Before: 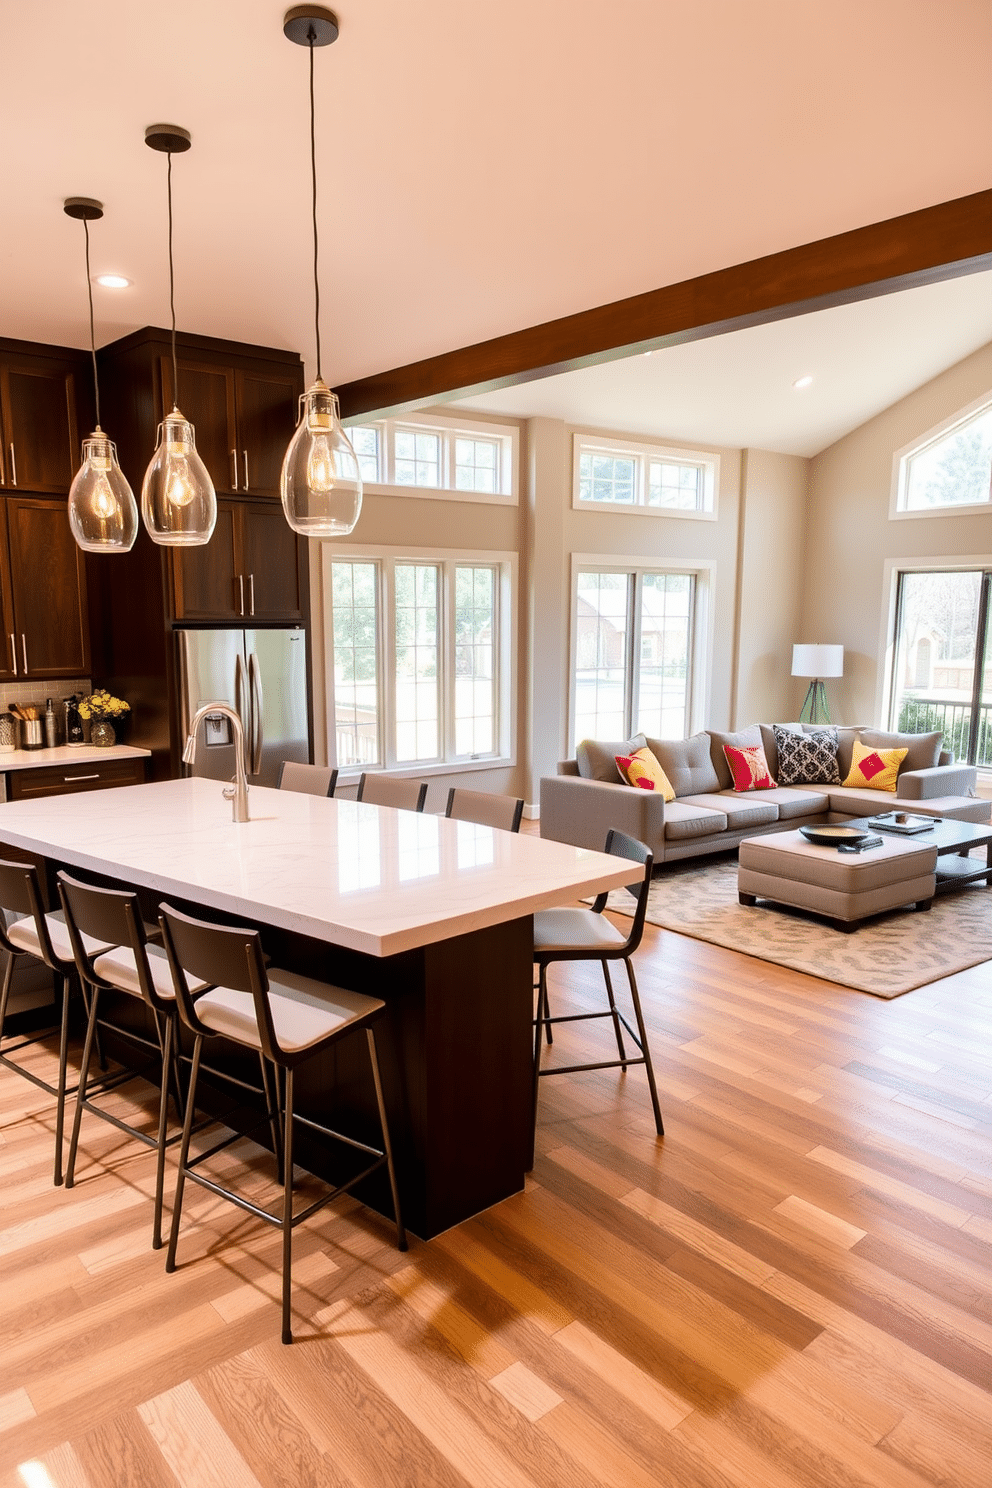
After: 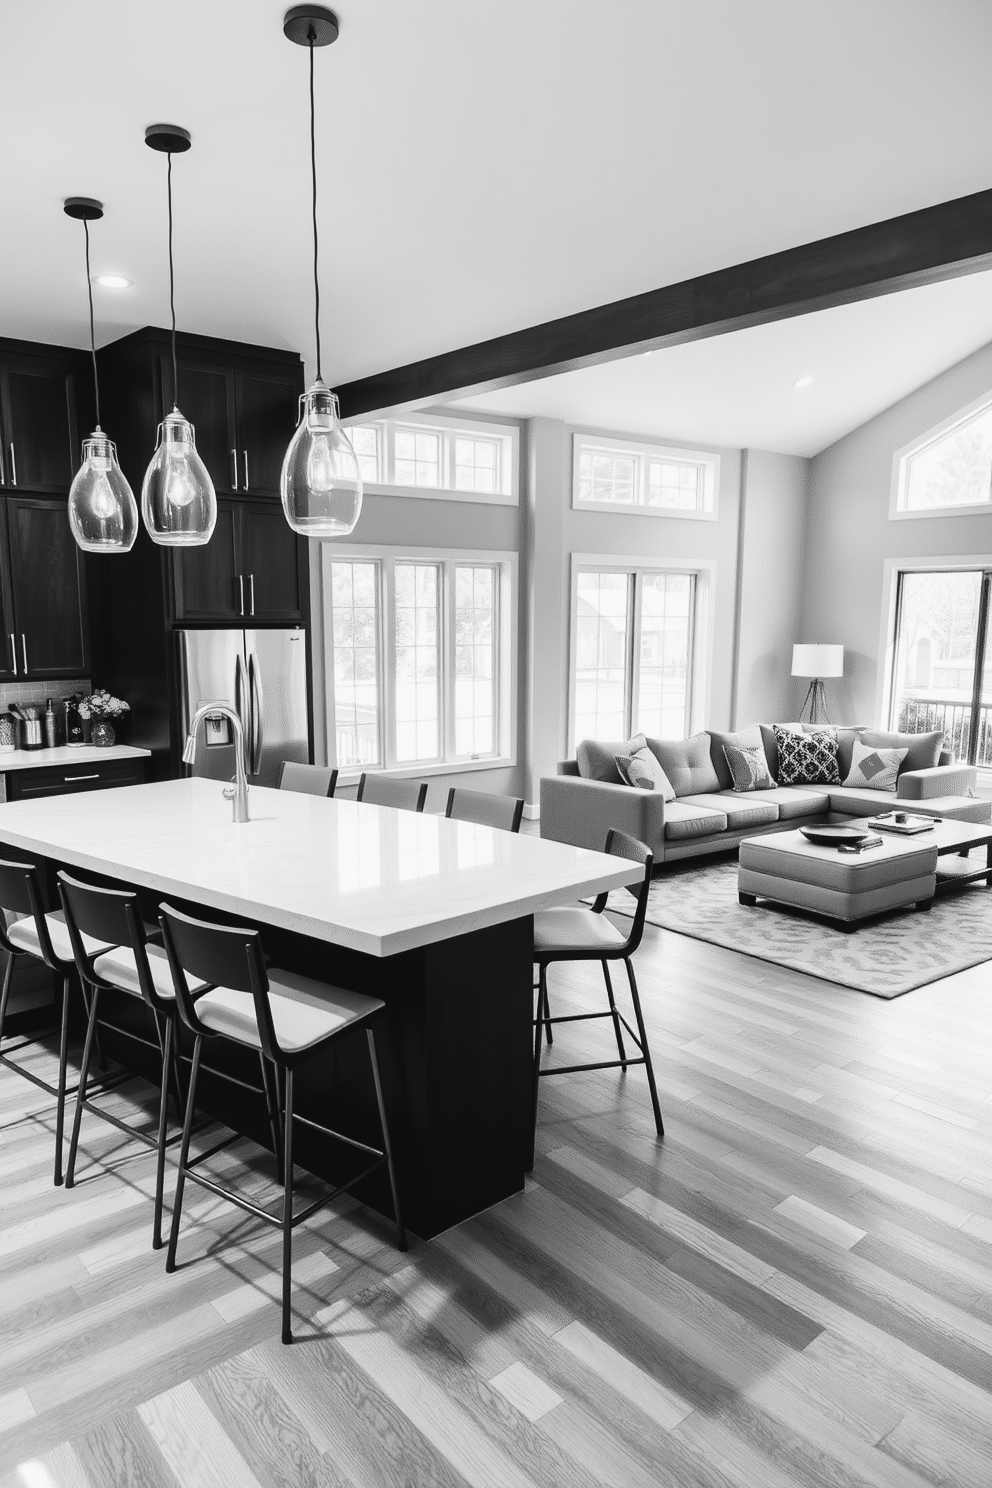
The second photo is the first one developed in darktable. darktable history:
tone curve: curves: ch0 [(0, 0.032) (0.181, 0.156) (0.751, 0.829) (1, 1)], color space Lab, linked channels, preserve colors none
color calibration "t3mujinpack channel mixer": output gray [0.31, 0.36, 0.33, 0], gray › normalize channels true, illuminant same as pipeline (D50), adaptation XYZ, x 0.346, y 0.359, gamut compression 0
